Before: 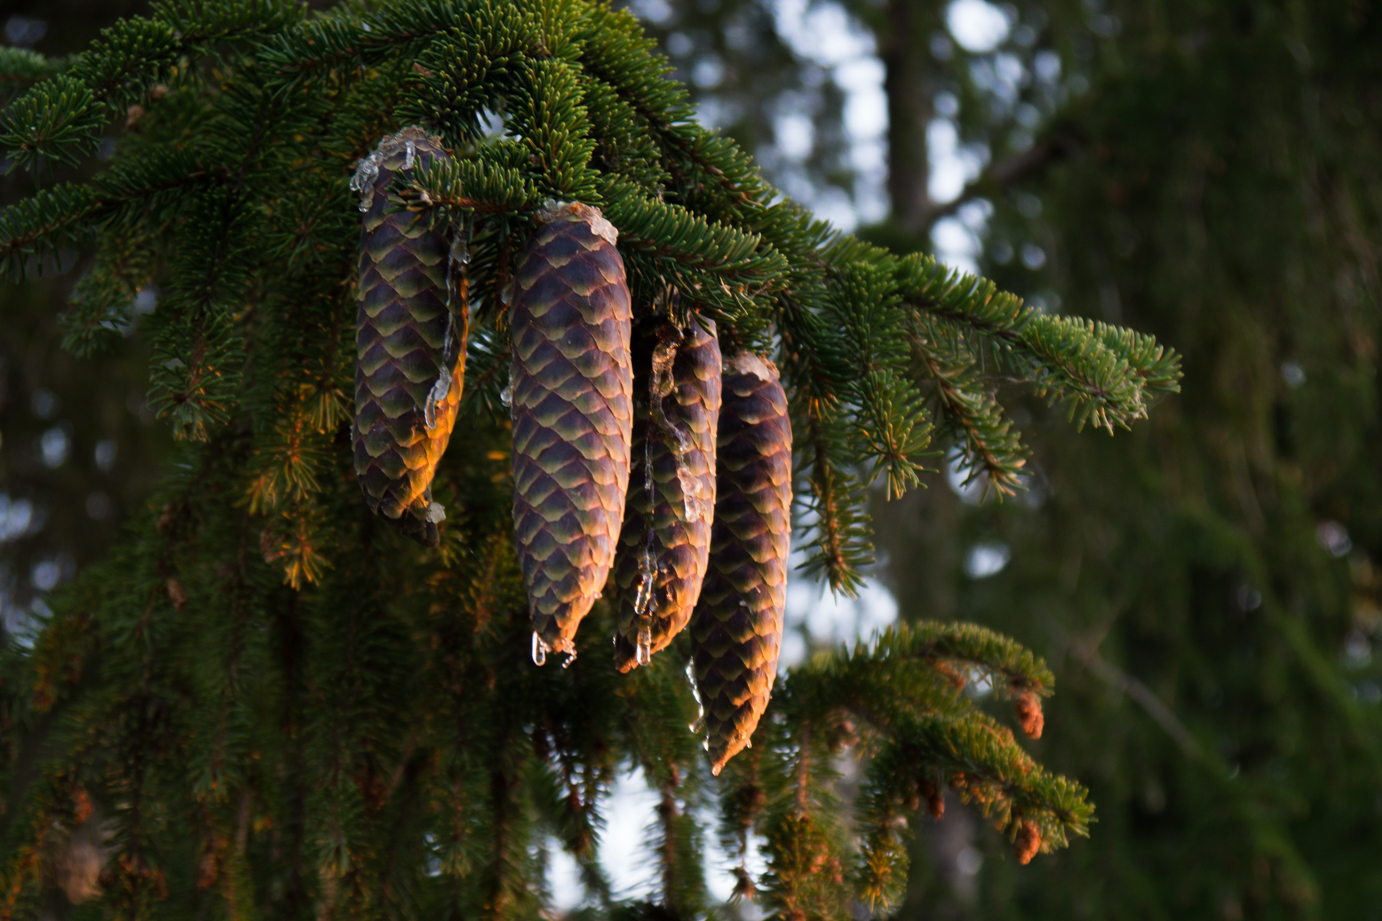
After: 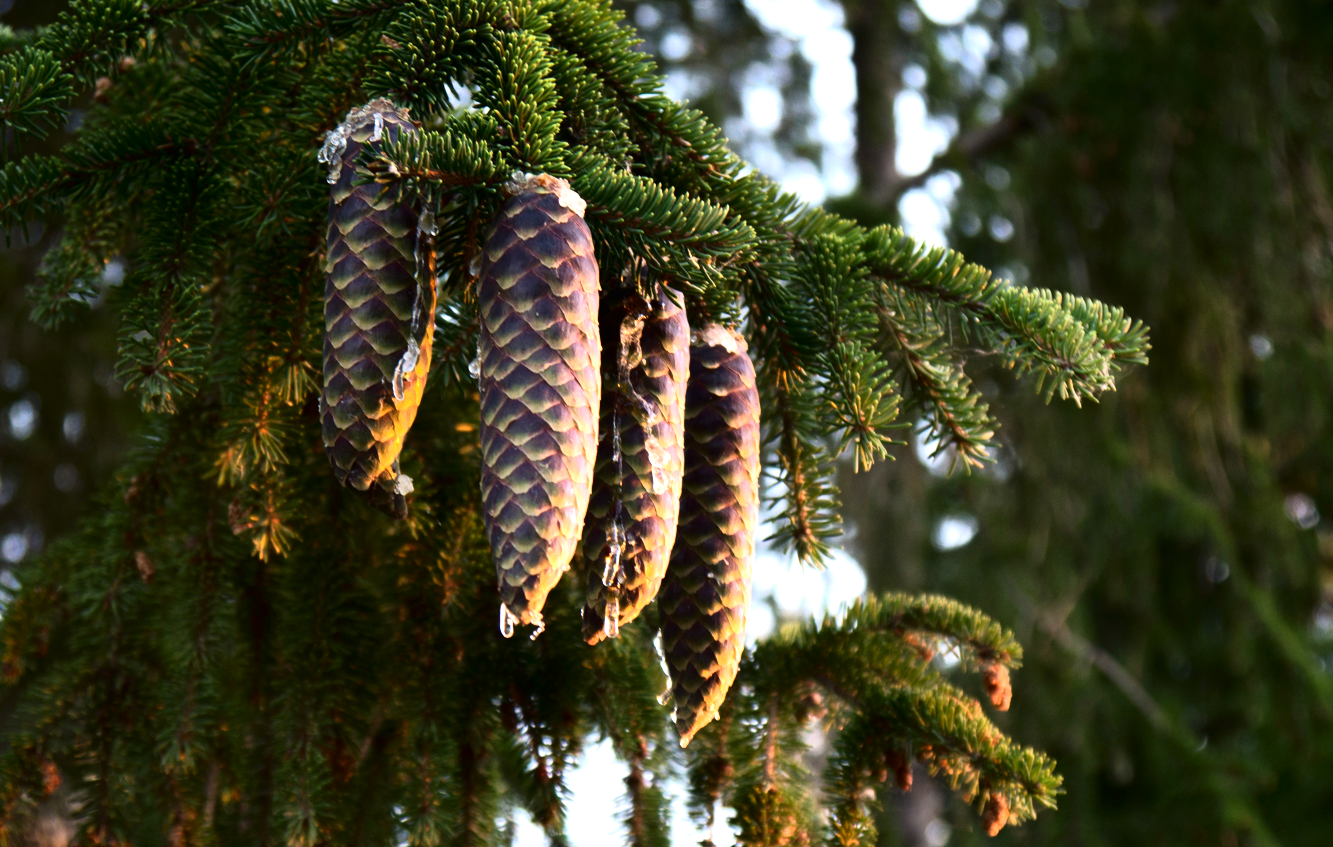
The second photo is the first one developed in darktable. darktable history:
crop: left 2.334%, top 3.094%, right 1.192%, bottom 4.94%
tone equalizer: on, module defaults
exposure: black level correction 0, exposure 1.106 EV, compensate highlight preservation false
tone curve: curves: ch0 [(0, 0) (0.003, 0.008) (0.011, 0.008) (0.025, 0.011) (0.044, 0.017) (0.069, 0.029) (0.1, 0.045) (0.136, 0.067) (0.177, 0.103) (0.224, 0.151) (0.277, 0.21) (0.335, 0.285) (0.399, 0.37) (0.468, 0.462) (0.543, 0.568) (0.623, 0.679) (0.709, 0.79) (0.801, 0.876) (0.898, 0.936) (1, 1)], color space Lab, independent channels, preserve colors none
